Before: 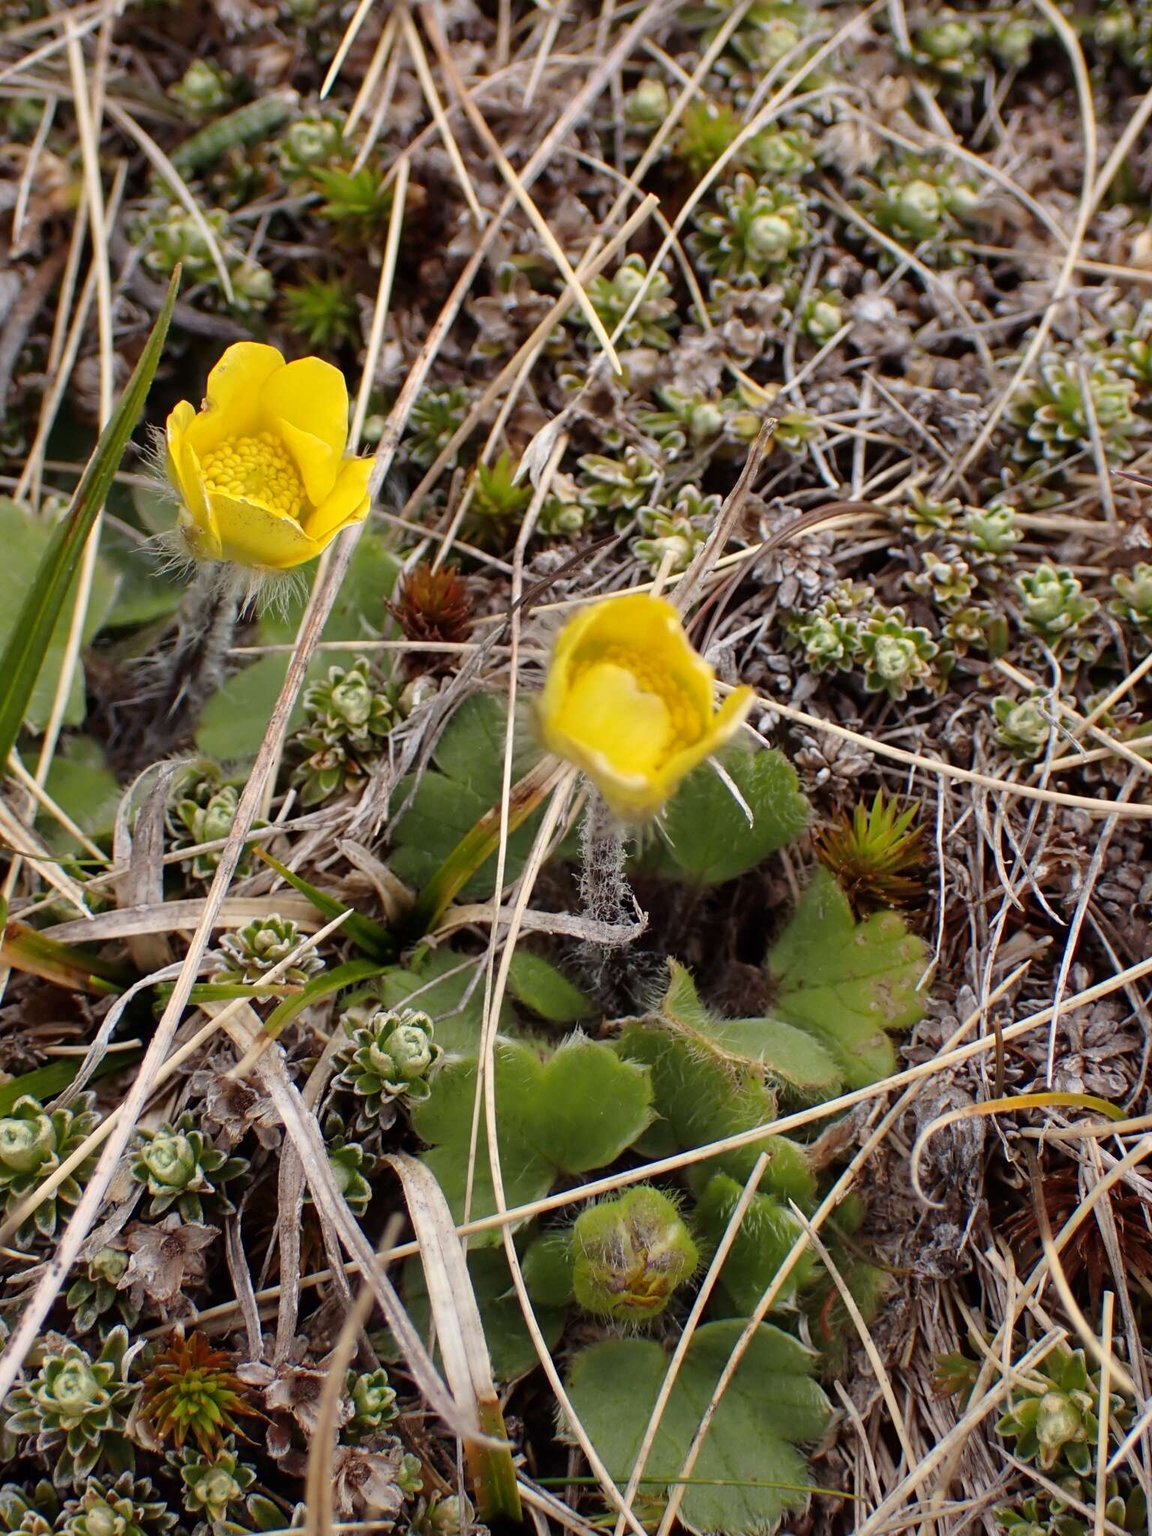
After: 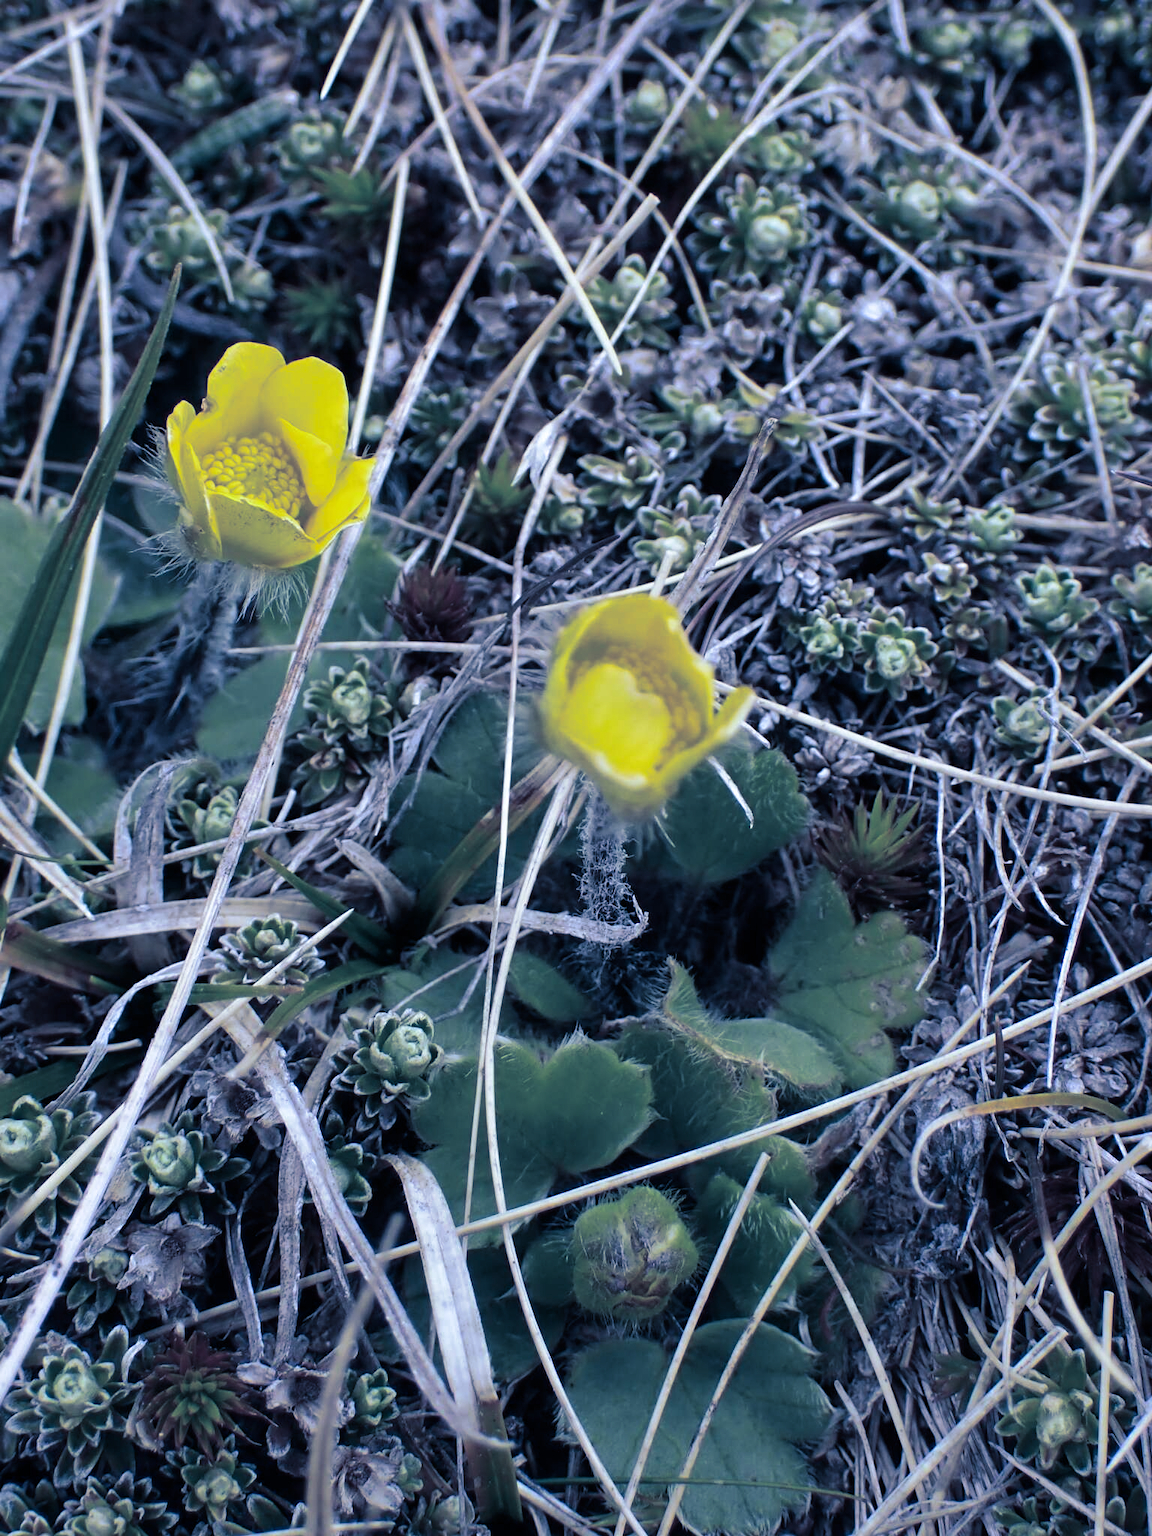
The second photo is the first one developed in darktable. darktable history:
split-toning: shadows › hue 226.8°, shadows › saturation 0.84
white balance: red 0.871, blue 1.249
tone equalizer: on, module defaults
